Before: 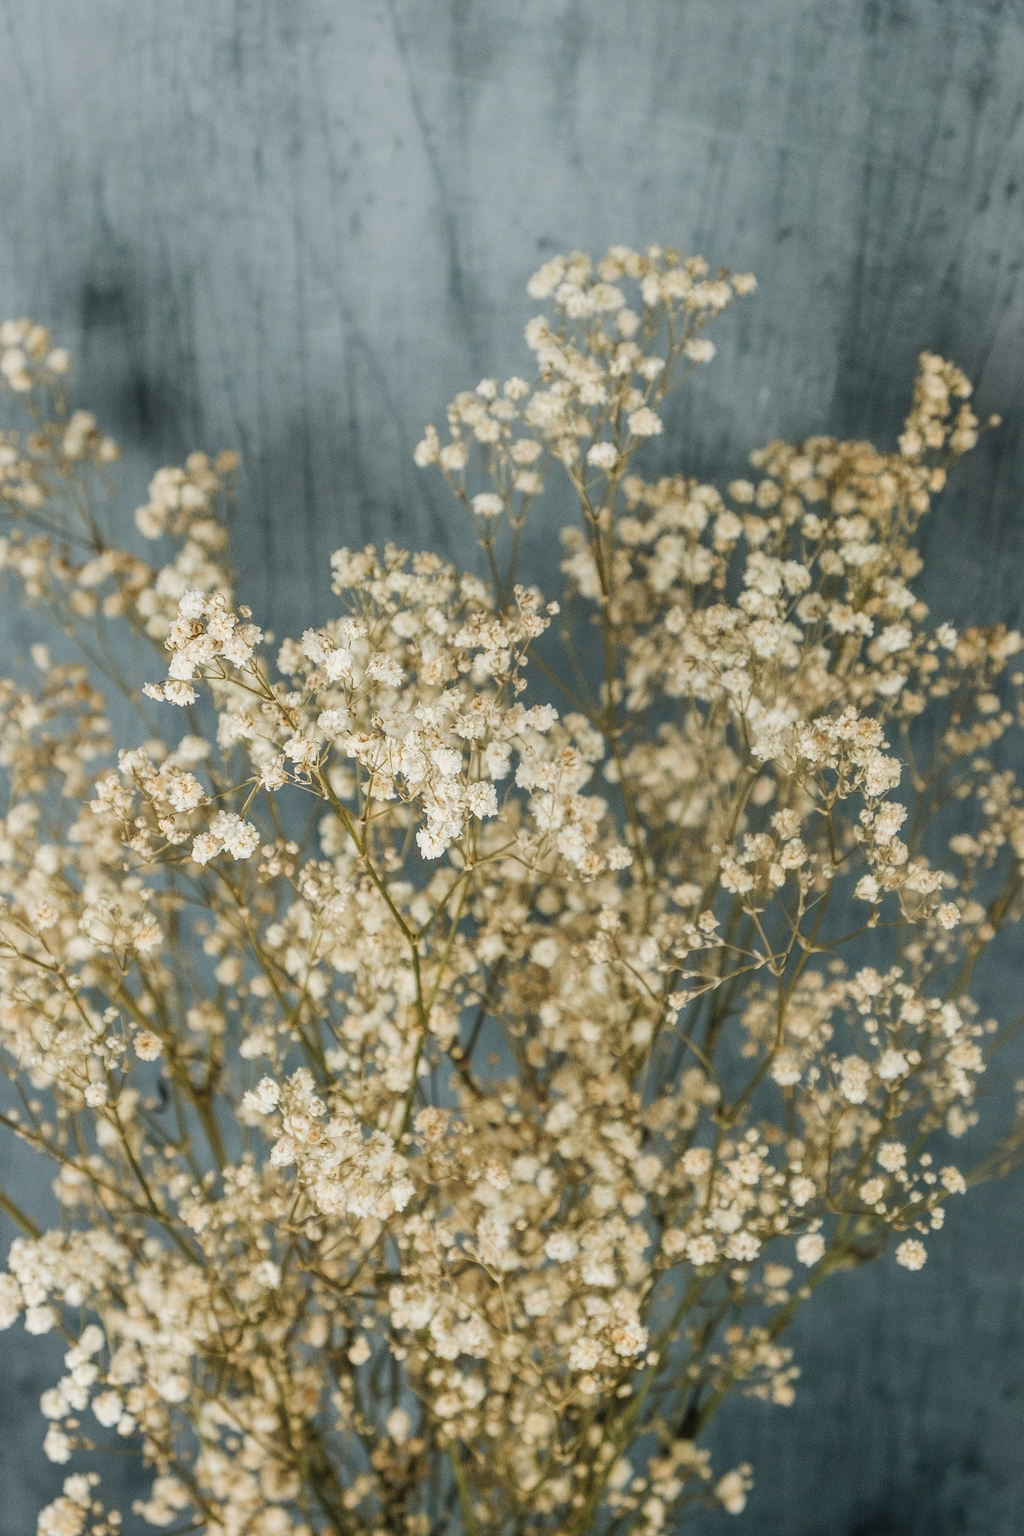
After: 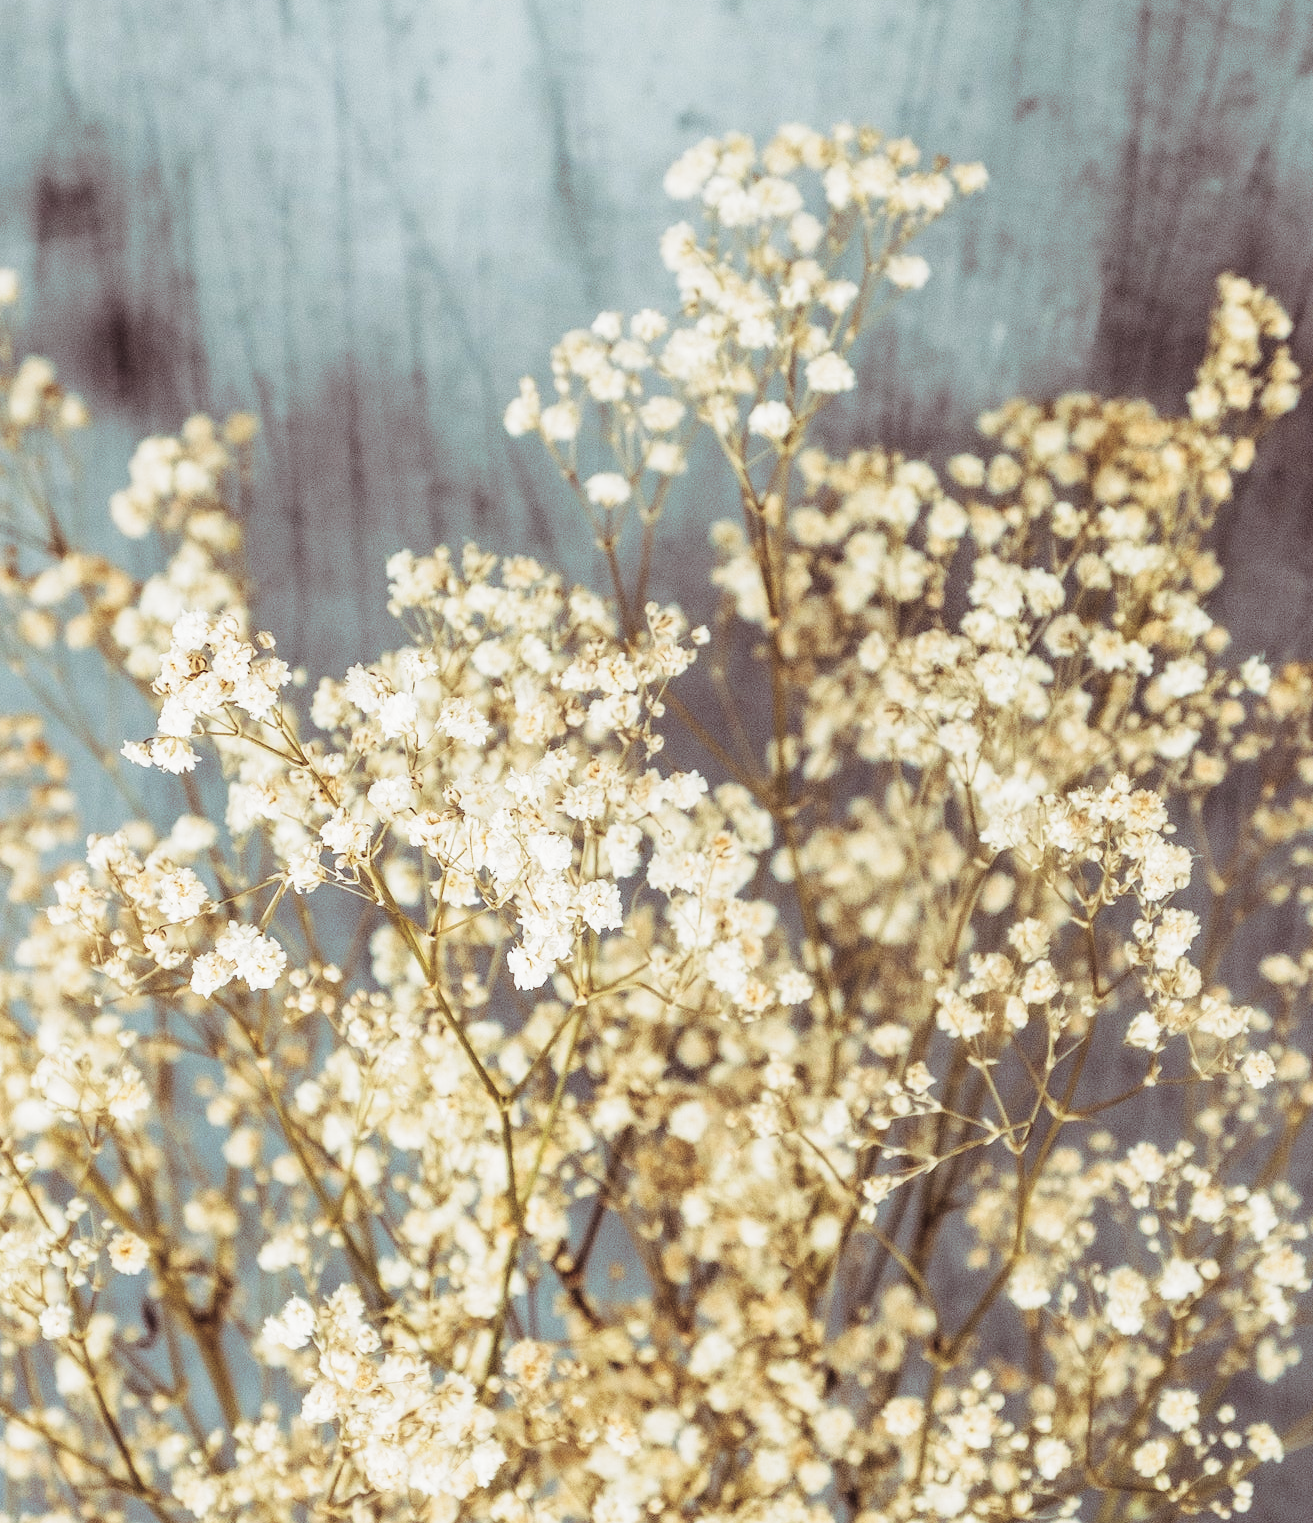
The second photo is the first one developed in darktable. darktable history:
split-toning: shadows › saturation 0.41, highlights › saturation 0, compress 33.55%
base curve: curves: ch0 [(0, 0) (0.028, 0.03) (0.121, 0.232) (0.46, 0.748) (0.859, 0.968) (1, 1)], preserve colors none
crop: left 5.596%, top 10.314%, right 3.534%, bottom 19.395%
